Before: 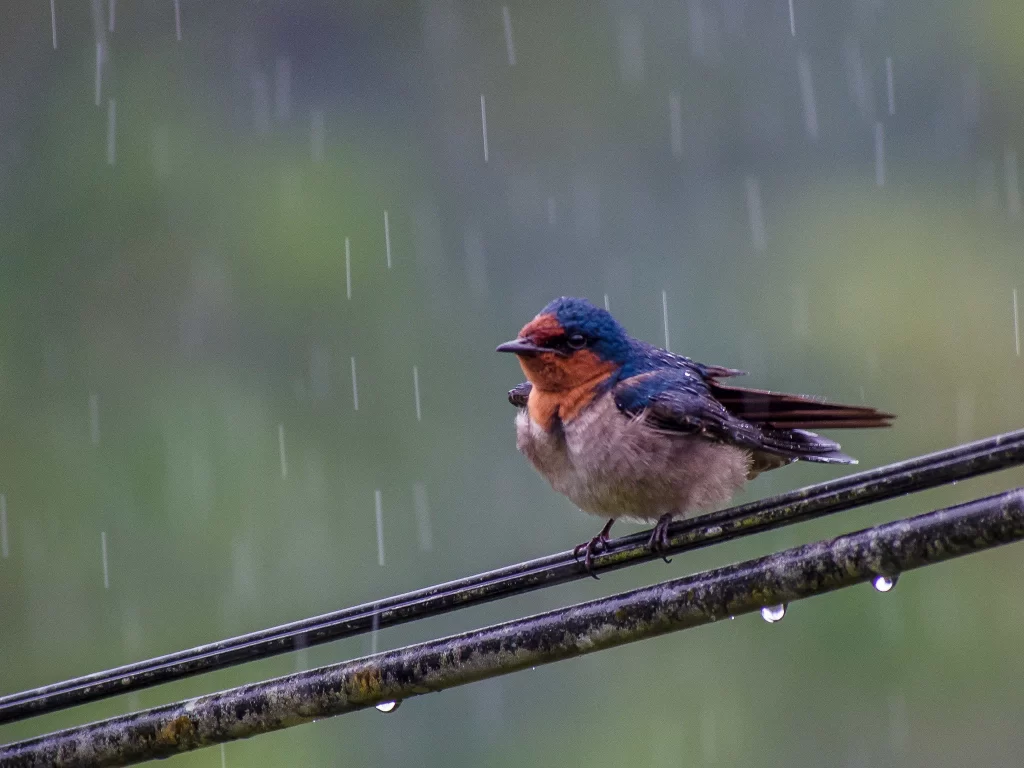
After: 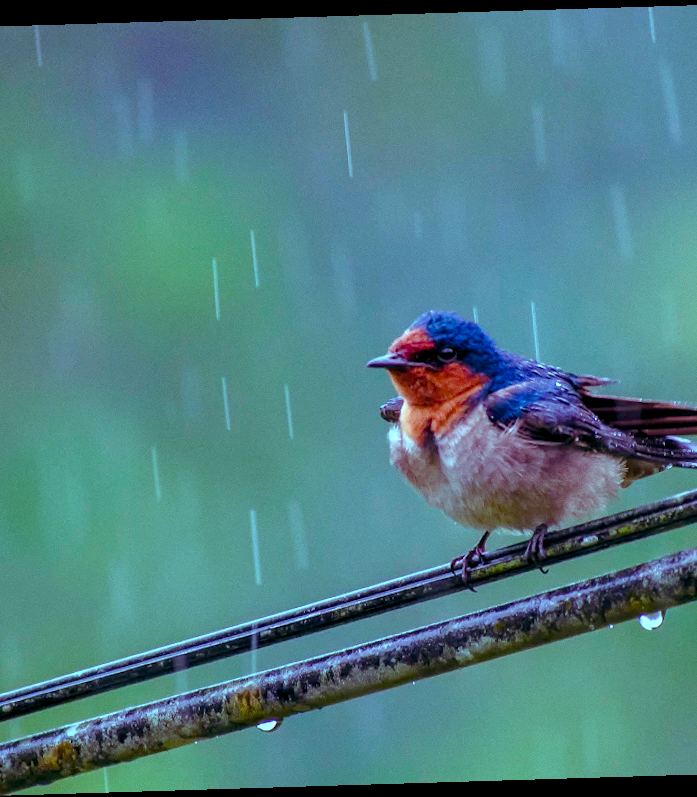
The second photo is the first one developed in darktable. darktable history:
crop and rotate: left 13.409%, right 19.924%
rotate and perspective: rotation -1.75°, automatic cropping off
exposure: black level correction 0, exposure 1.1 EV, compensate exposure bias true, compensate highlight preservation false
color balance rgb: shadows lift › luminance -7.7%, shadows lift › chroma 2.13%, shadows lift › hue 165.27°, power › luminance -7.77%, power › chroma 1.34%, power › hue 330.55°, highlights gain › luminance -33.33%, highlights gain › chroma 5.68%, highlights gain › hue 217.2°, global offset › luminance -0.33%, global offset › chroma 0.11%, global offset › hue 165.27°, perceptual saturation grading › global saturation 27.72%, perceptual saturation grading › highlights -25%, perceptual saturation grading › mid-tones 25%, perceptual saturation grading › shadows 50%
grain: coarseness 0.09 ISO, strength 10%
